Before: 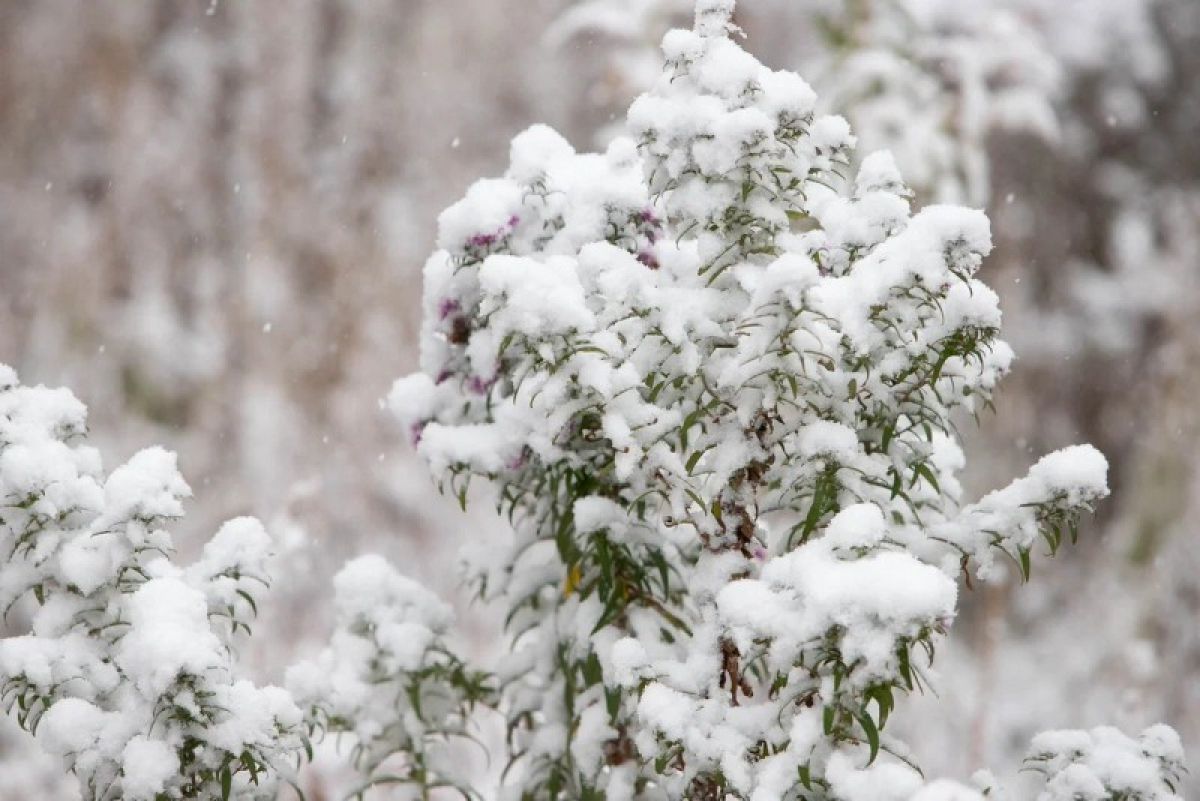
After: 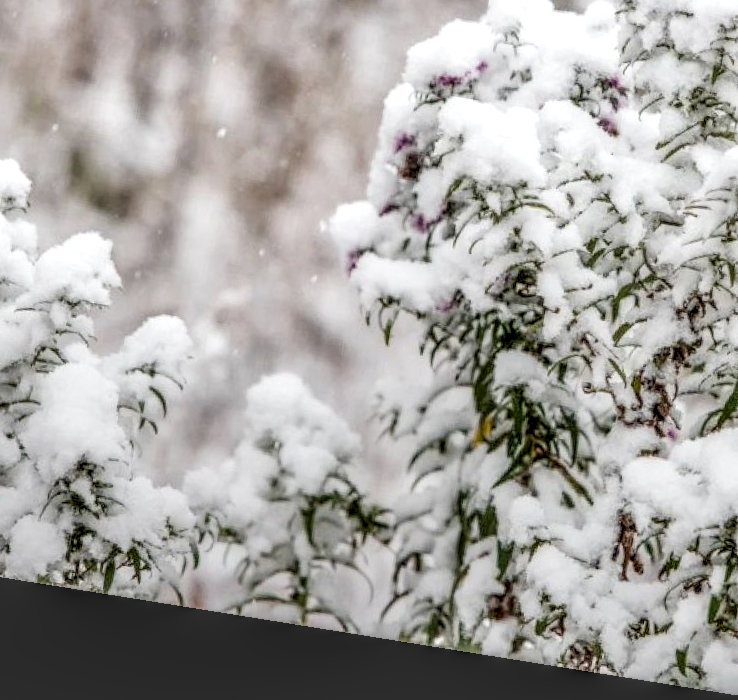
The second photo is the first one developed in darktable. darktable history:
filmic rgb: hardness 4.17
rotate and perspective: rotation 9.12°, automatic cropping off
contrast brightness saturation: brightness 0.28
white balance: emerald 1
crop: left 8.966%, top 23.852%, right 34.699%, bottom 4.703%
local contrast: highlights 0%, shadows 0%, detail 300%, midtone range 0.3
